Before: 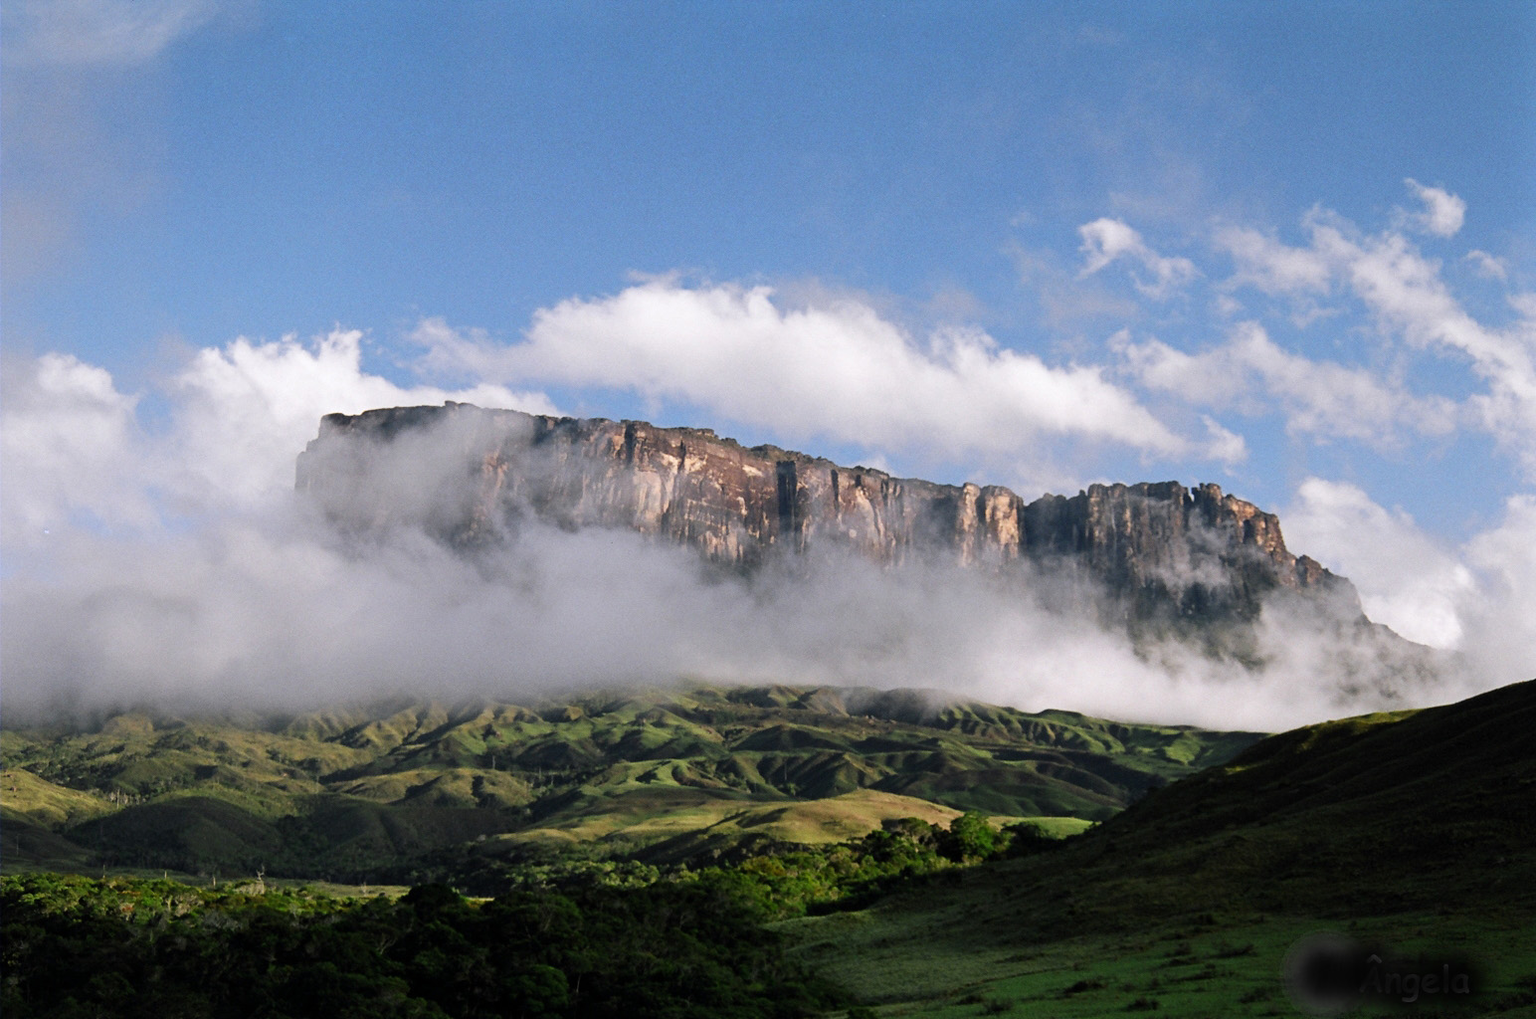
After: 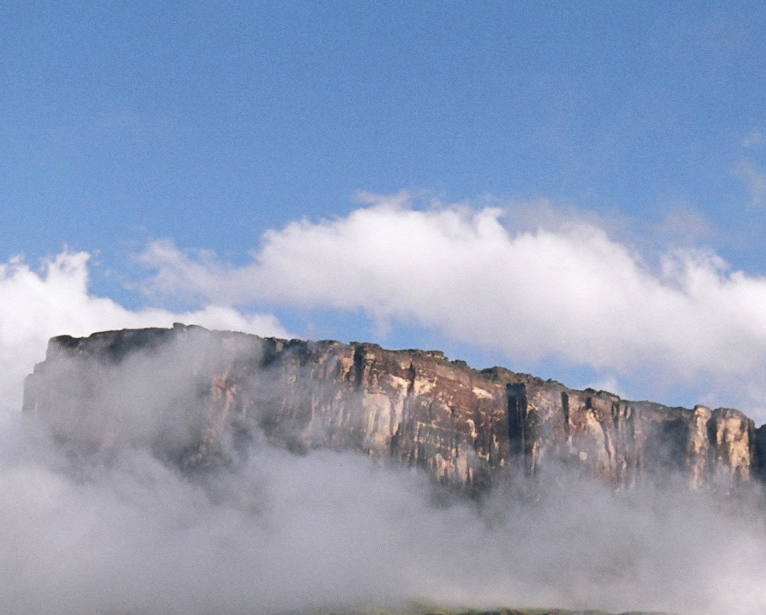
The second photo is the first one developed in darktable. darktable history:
crop: left 17.749%, top 7.844%, right 32.626%, bottom 32.018%
